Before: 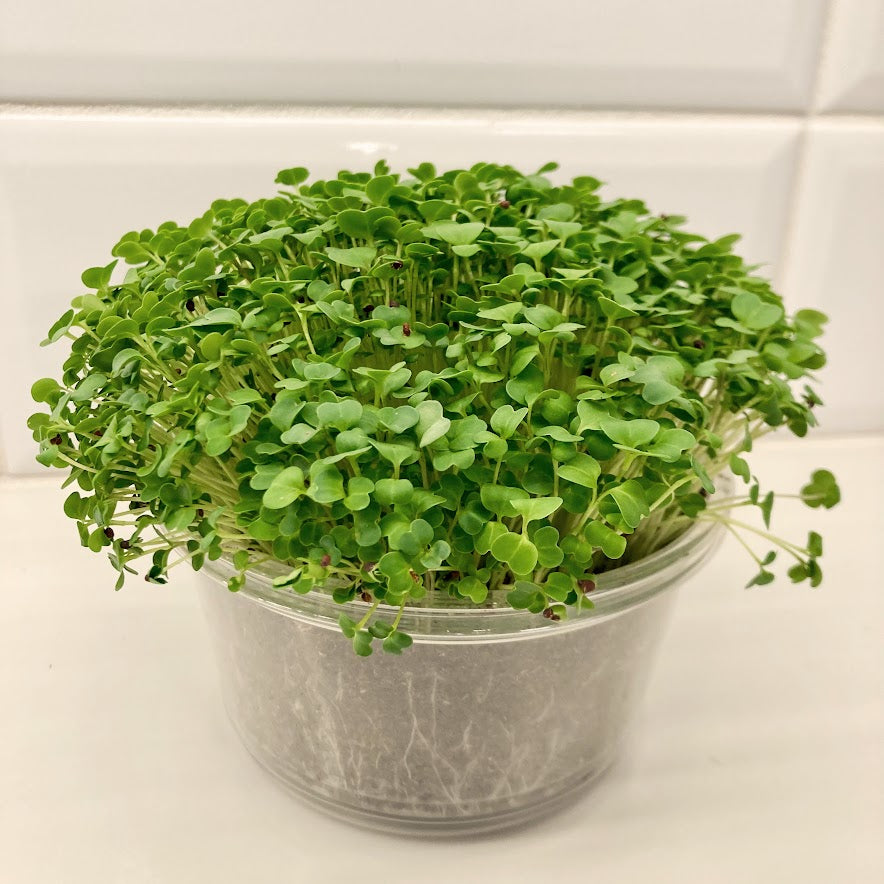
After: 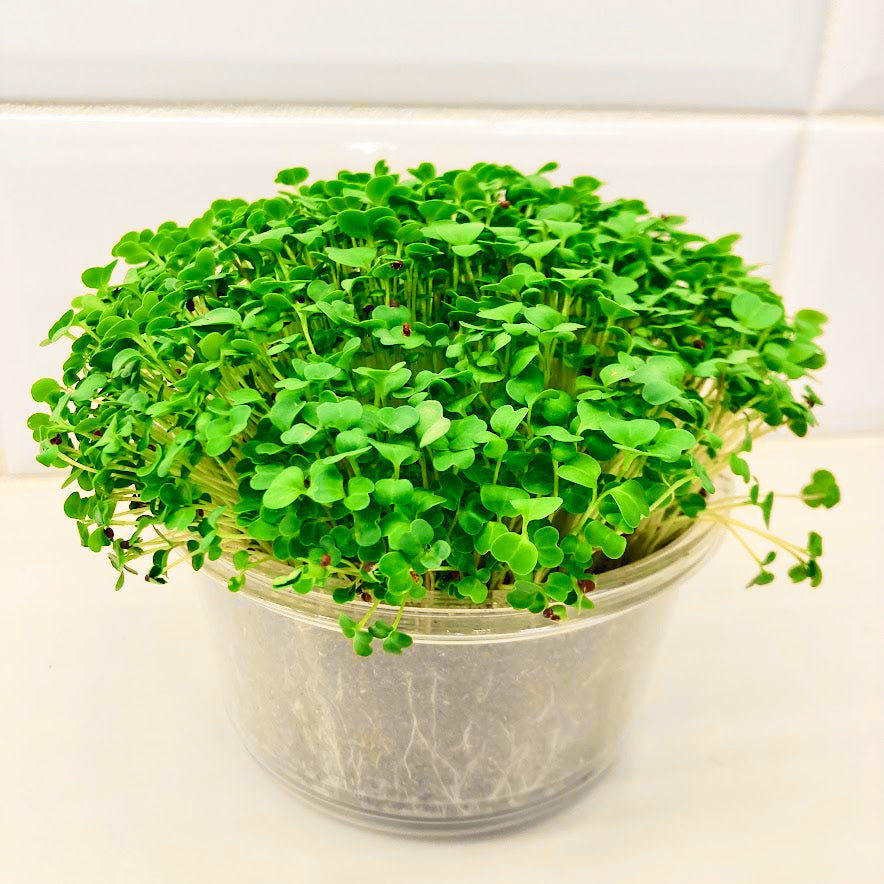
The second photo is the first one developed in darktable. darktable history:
tone curve: curves: ch0 [(0, 0.023) (0.103, 0.087) (0.295, 0.297) (0.445, 0.531) (0.553, 0.665) (0.735, 0.843) (0.994, 1)]; ch1 [(0, 0) (0.427, 0.346) (0.456, 0.426) (0.484, 0.494) (0.509, 0.505) (0.535, 0.56) (0.581, 0.632) (0.646, 0.715) (1, 1)]; ch2 [(0, 0) (0.369, 0.388) (0.449, 0.431) (0.501, 0.495) (0.533, 0.518) (0.572, 0.612) (0.677, 0.752) (1, 1)], color space Lab, independent channels, preserve colors none
white balance: emerald 1
